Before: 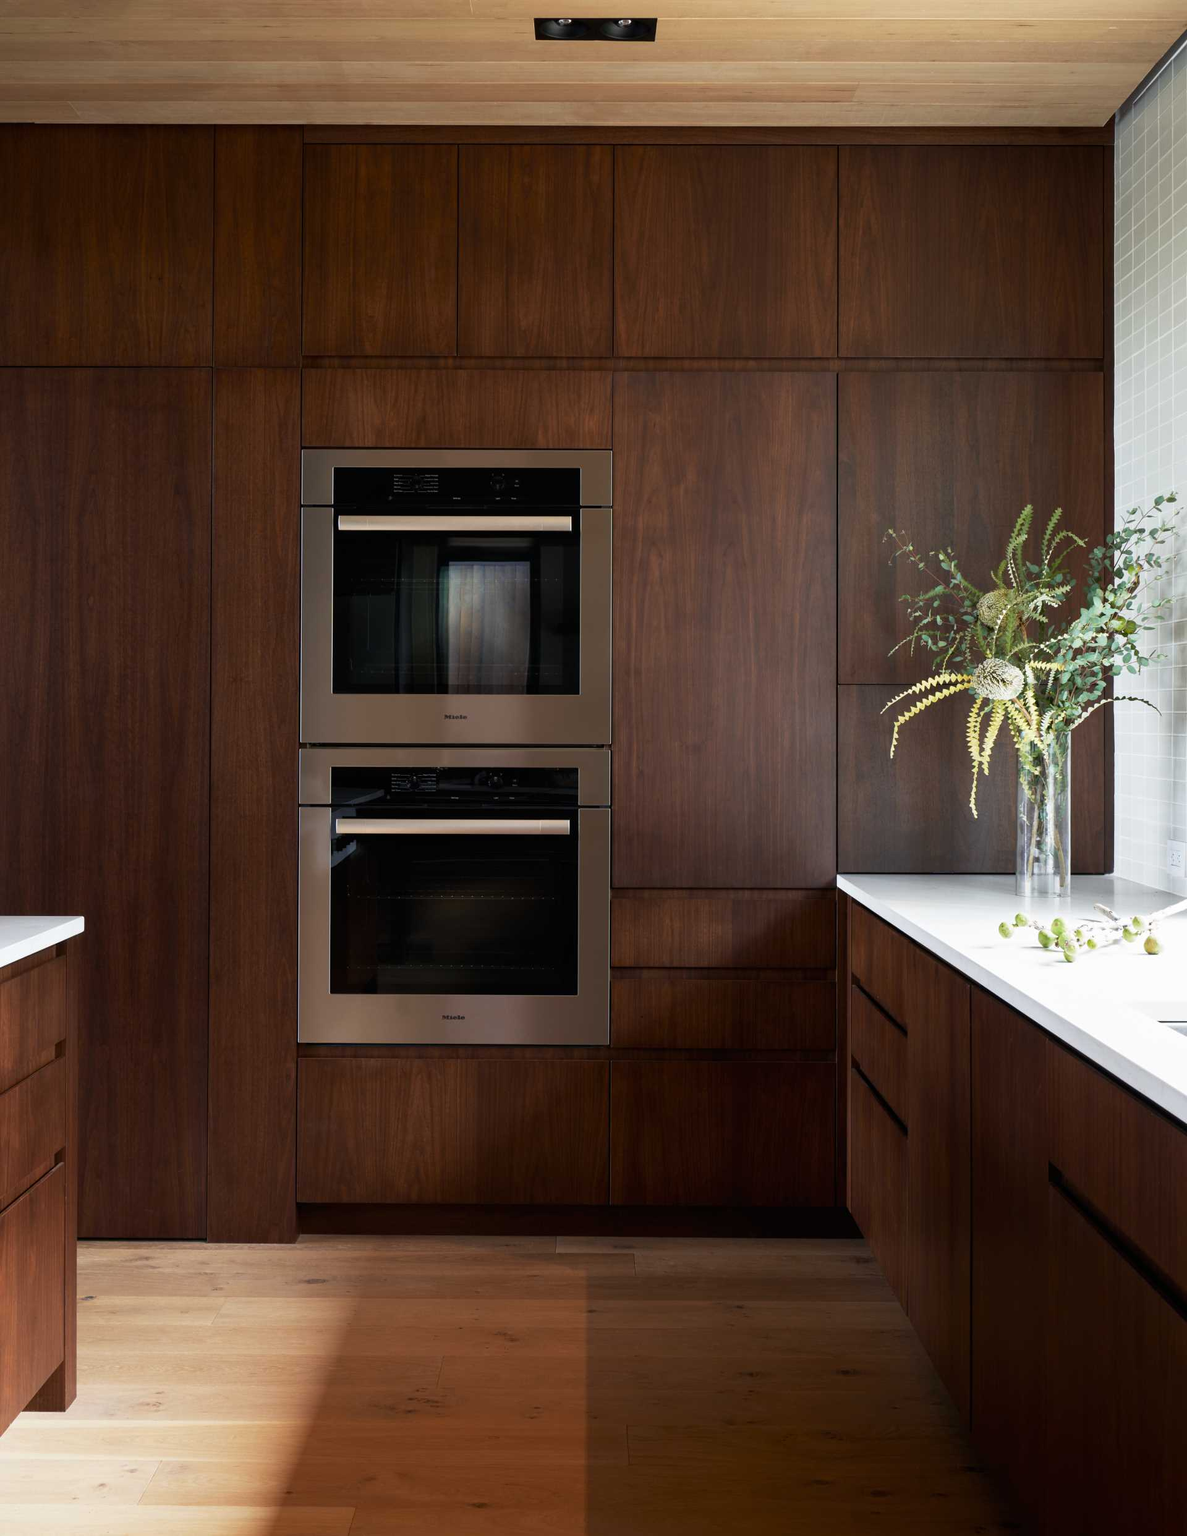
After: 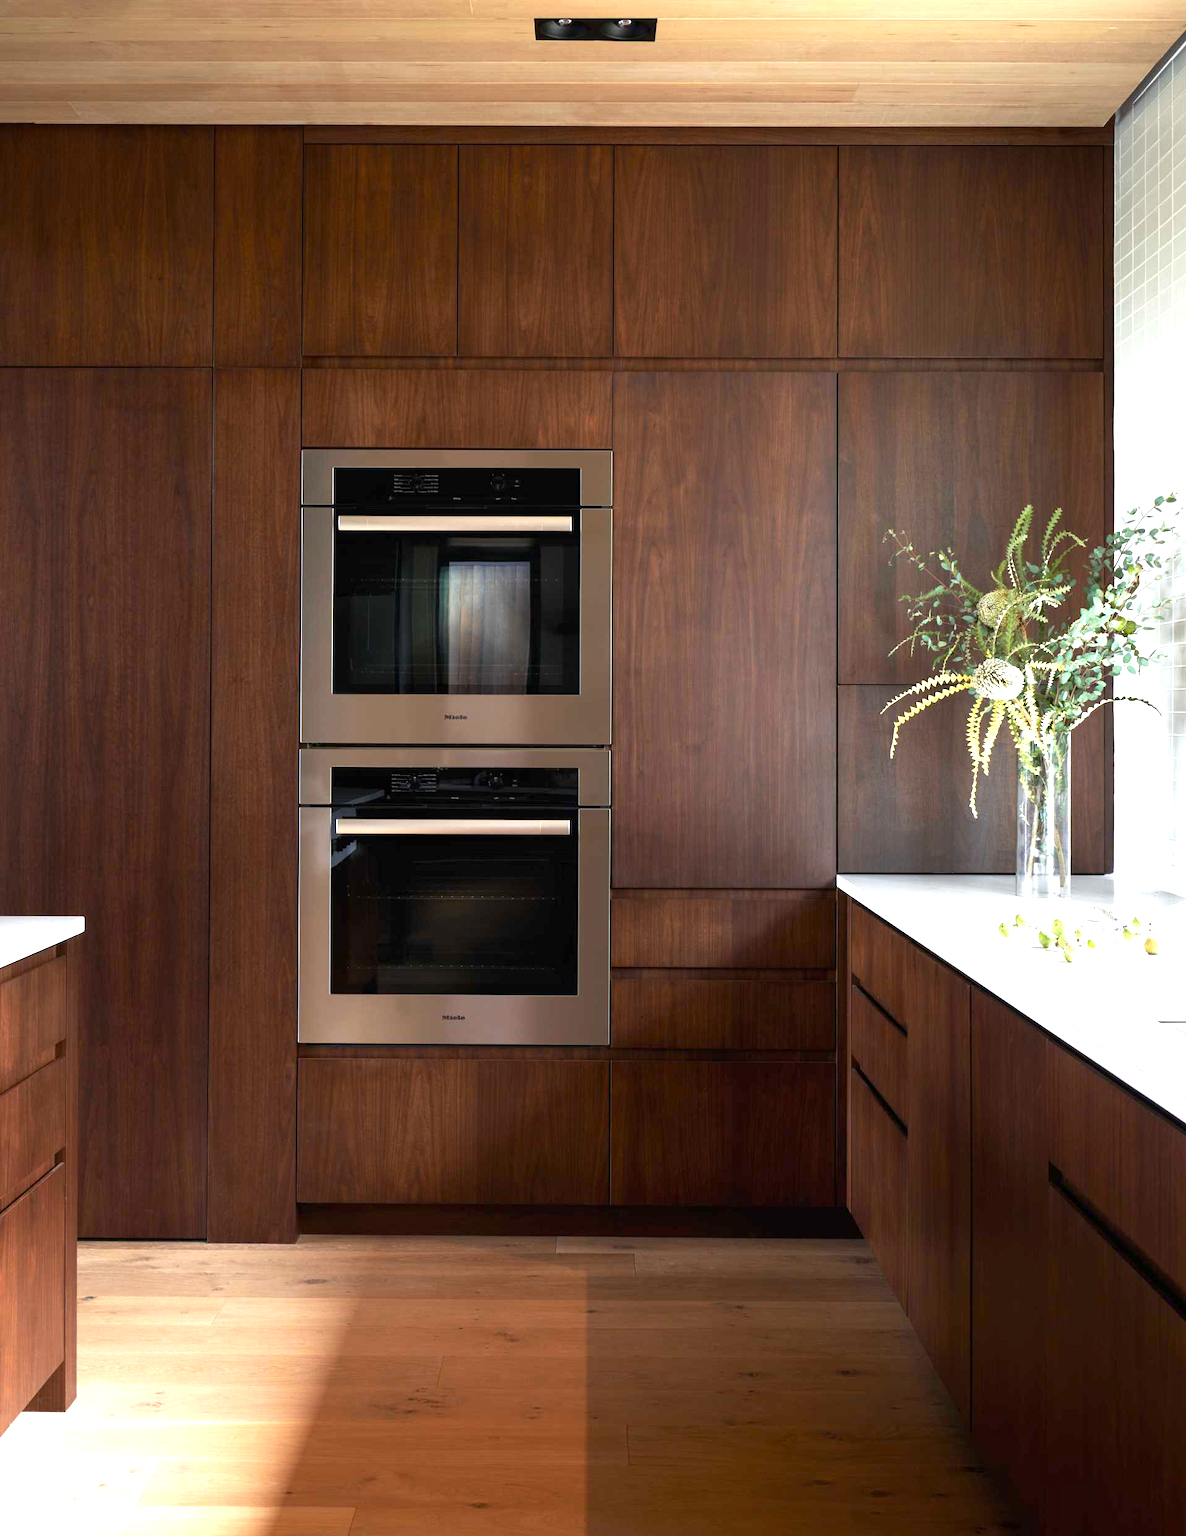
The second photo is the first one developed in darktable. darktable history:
exposure: exposure 0.941 EV, compensate highlight preservation false
